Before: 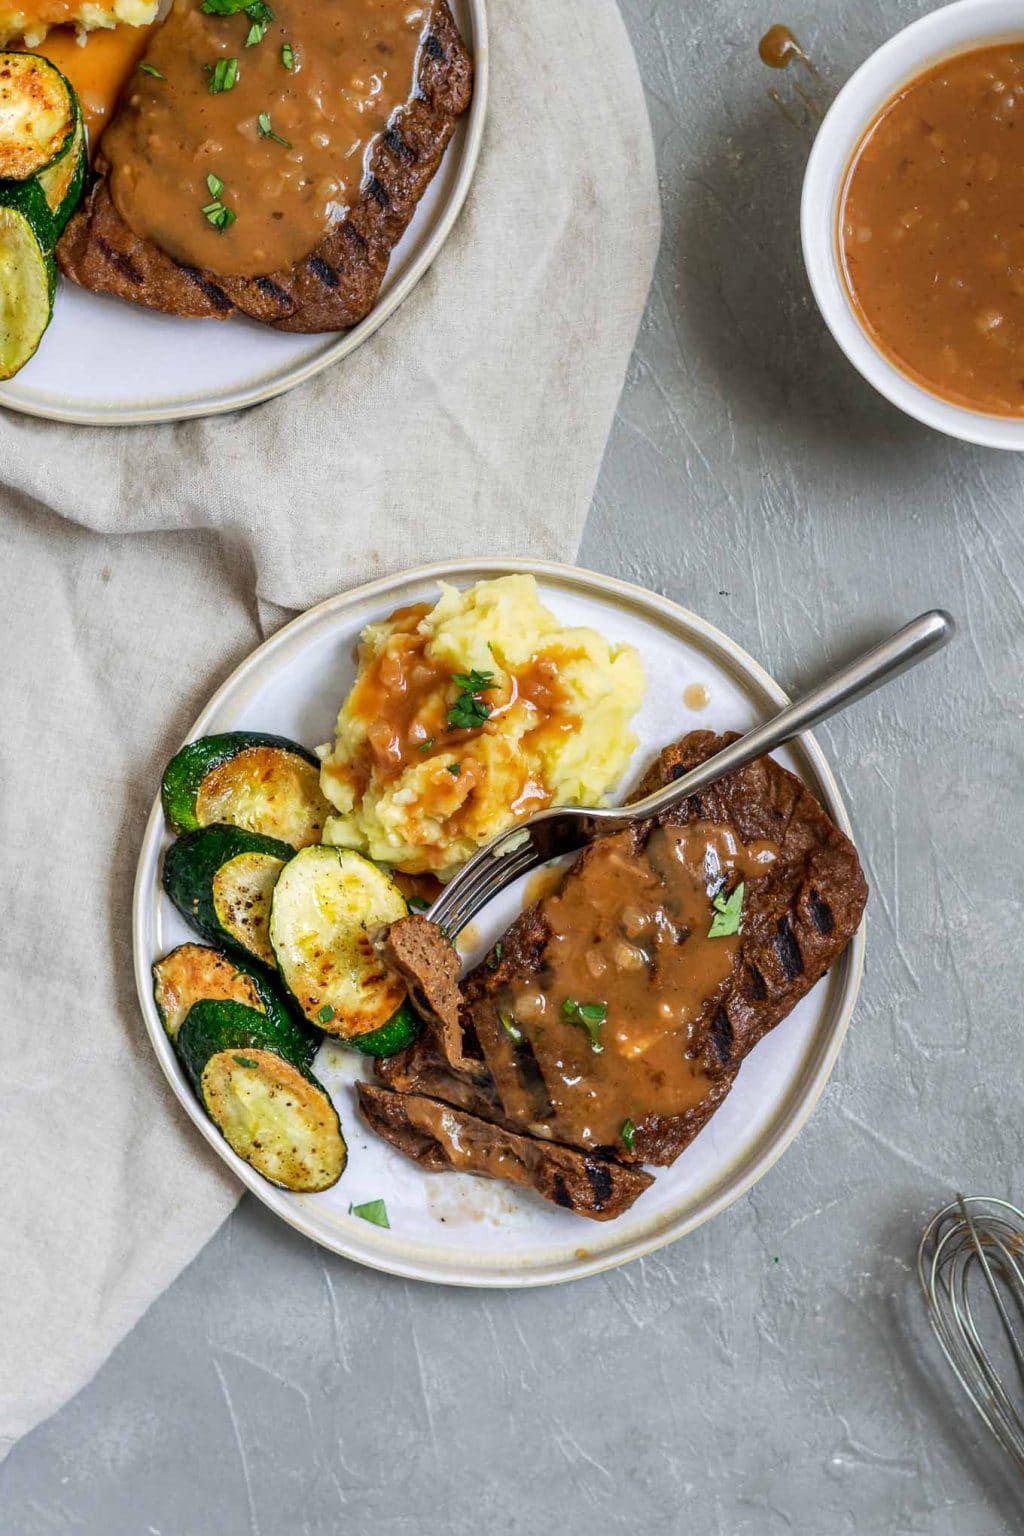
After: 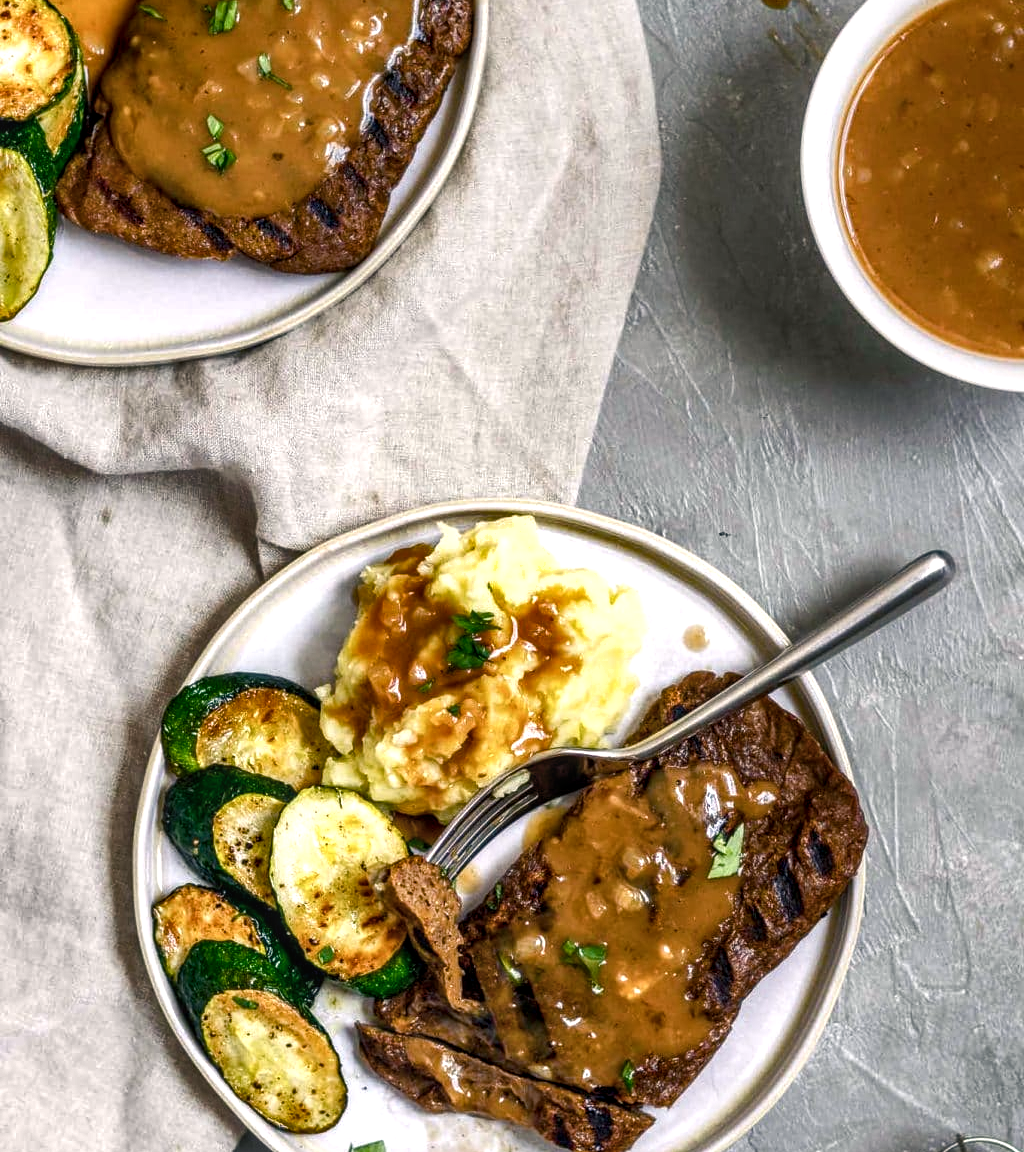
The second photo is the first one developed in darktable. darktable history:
crop: top 3.857%, bottom 21.132%
contrast brightness saturation: contrast 0.06, brightness -0.01, saturation -0.23
local contrast: on, module defaults
exposure: compensate highlight preservation false
color balance rgb: shadows lift › chroma 4.21%, shadows lift › hue 252.22°, highlights gain › chroma 1.36%, highlights gain › hue 50.24°, perceptual saturation grading › mid-tones 6.33%, perceptual saturation grading › shadows 72.44%, perceptual brilliance grading › highlights 11.59%, contrast 5.05%
shadows and highlights: shadows 43.71, white point adjustment -1.46, soften with gaussian
